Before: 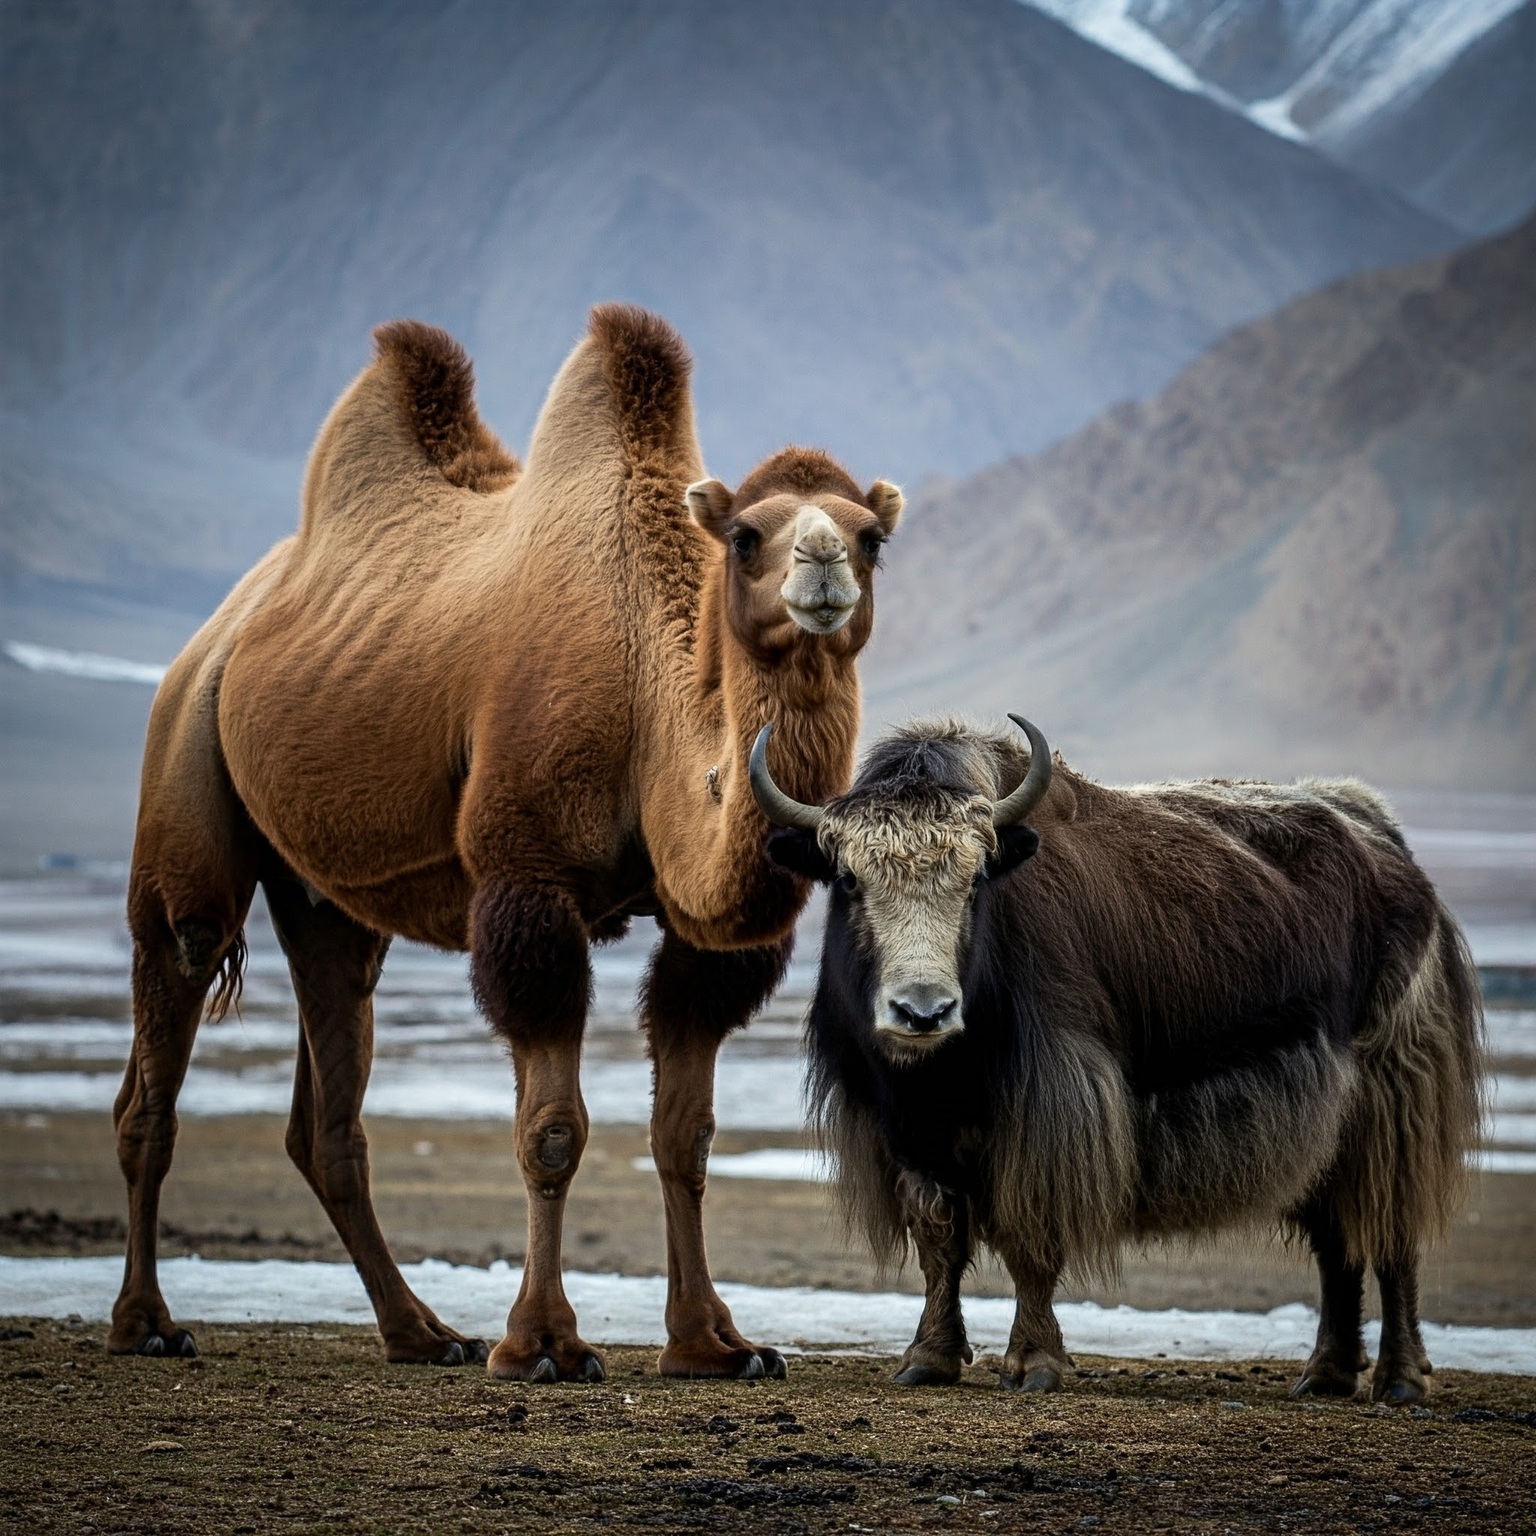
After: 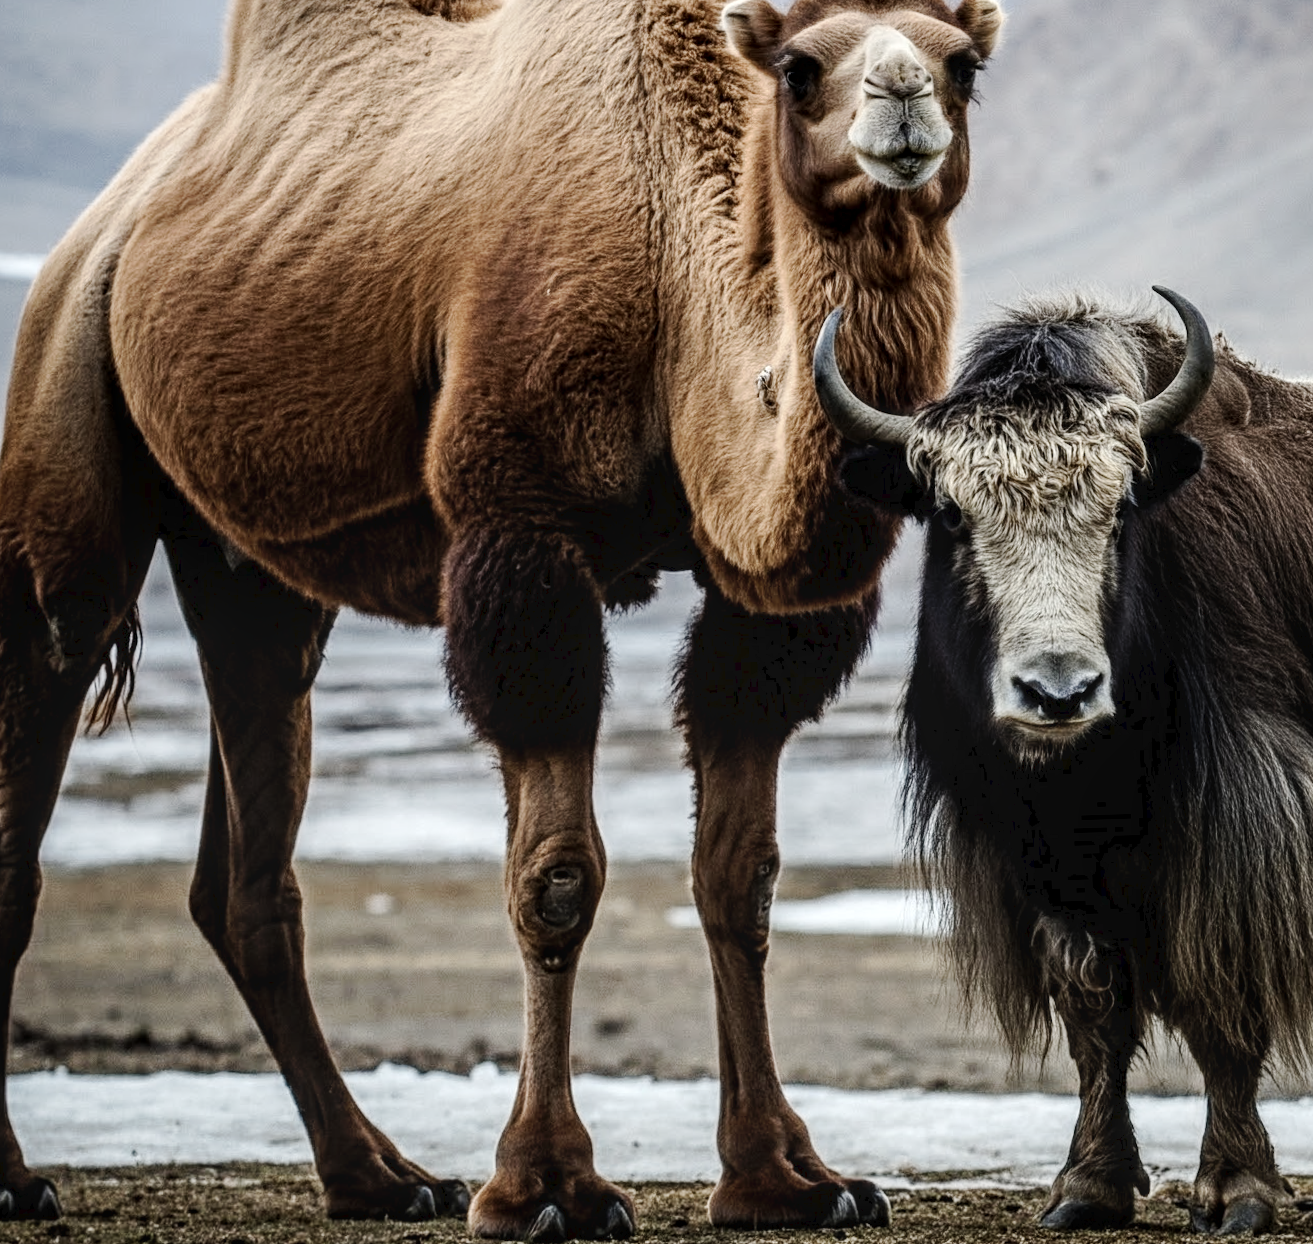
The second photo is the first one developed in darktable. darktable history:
white balance: emerald 1
rotate and perspective: rotation -1.68°, lens shift (vertical) -0.146, crop left 0.049, crop right 0.912, crop top 0.032, crop bottom 0.96
contrast brightness saturation: contrast 0.1, saturation -0.3
local contrast: detail 130%
crop: left 6.488%, top 27.668%, right 24.183%, bottom 8.656%
tone curve: curves: ch0 [(0, 0) (0.003, 0.035) (0.011, 0.035) (0.025, 0.035) (0.044, 0.046) (0.069, 0.063) (0.1, 0.084) (0.136, 0.123) (0.177, 0.174) (0.224, 0.232) (0.277, 0.304) (0.335, 0.387) (0.399, 0.476) (0.468, 0.566) (0.543, 0.639) (0.623, 0.714) (0.709, 0.776) (0.801, 0.851) (0.898, 0.921) (1, 1)], preserve colors none
